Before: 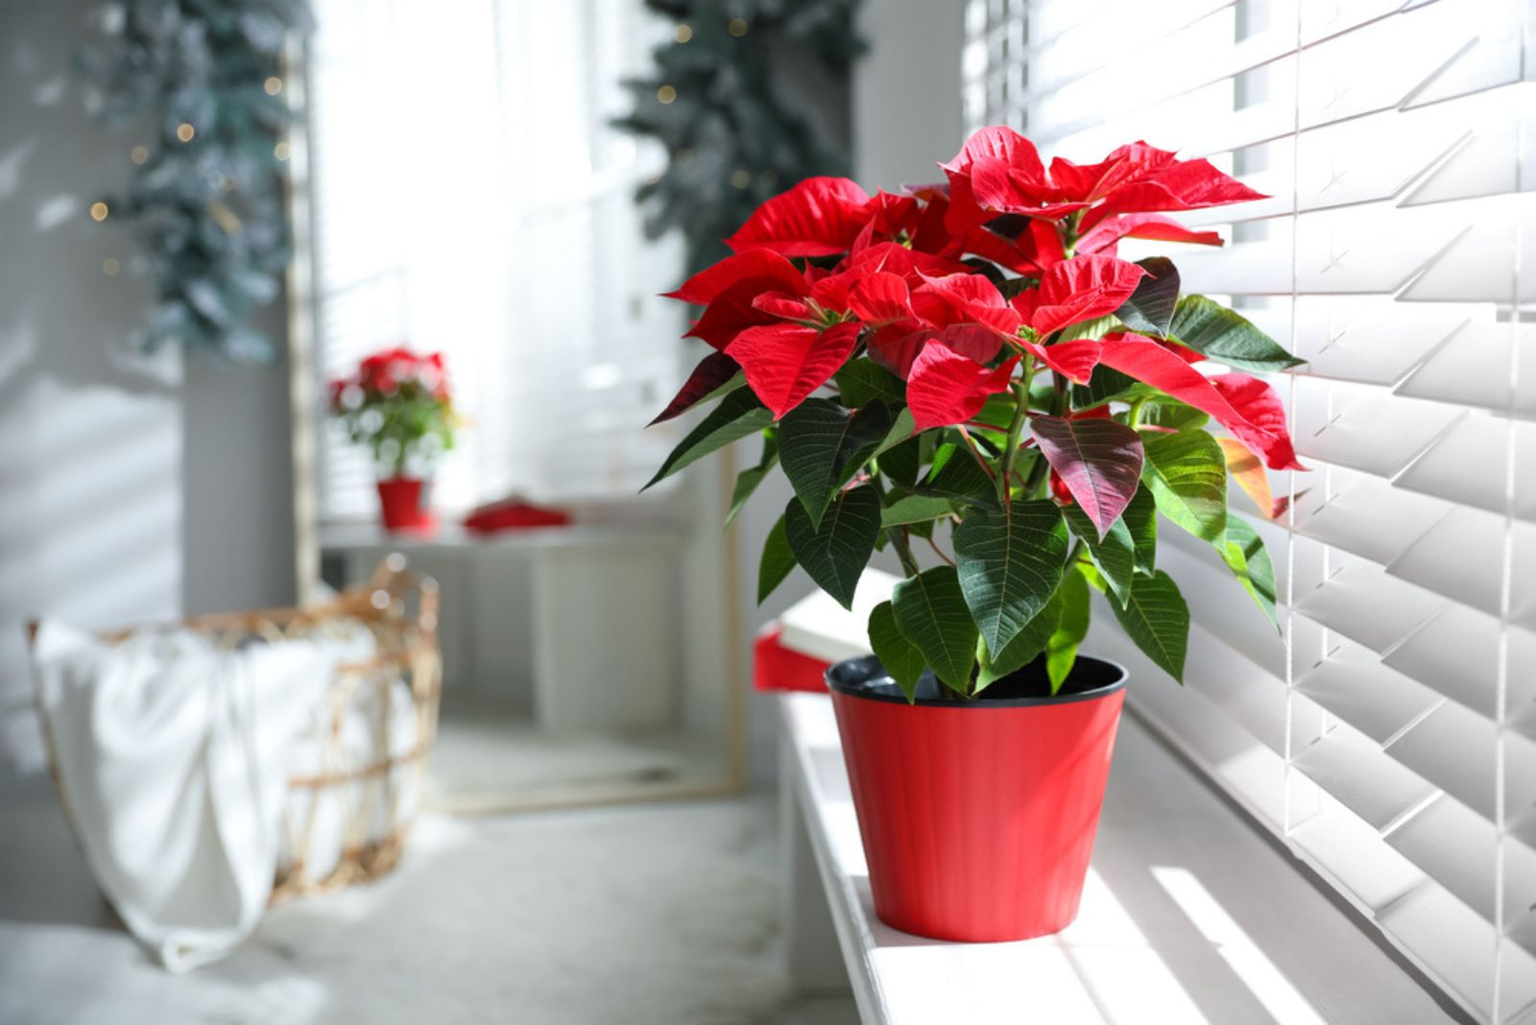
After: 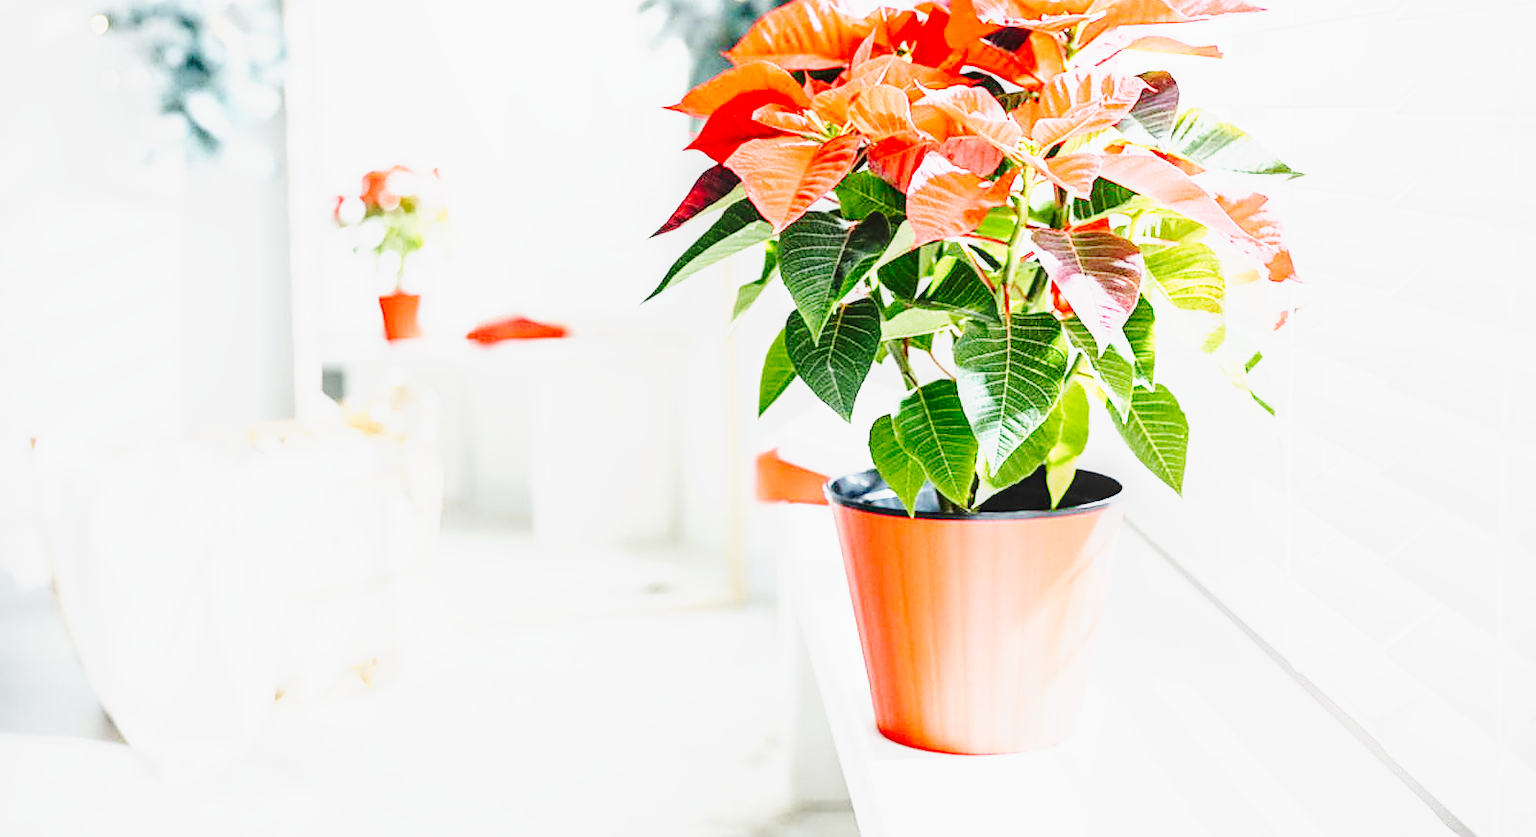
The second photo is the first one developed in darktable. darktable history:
crop and rotate: top 18.303%
tone curve: curves: ch0 [(0, 0.003) (0.113, 0.081) (0.207, 0.184) (0.515, 0.612) (0.712, 0.793) (0.984, 0.961)]; ch1 [(0, 0) (0.172, 0.123) (0.317, 0.272) (0.414, 0.382) (0.476, 0.479) (0.505, 0.498) (0.534, 0.534) (0.621, 0.65) (0.709, 0.764) (1, 1)]; ch2 [(0, 0) (0.411, 0.424) (0.505, 0.505) (0.521, 0.524) (0.537, 0.57) (0.65, 0.699) (1, 1)], preserve colors none
exposure: black level correction 0, exposure 1.739 EV, compensate highlight preservation false
local contrast: on, module defaults
sharpen: on, module defaults
base curve: curves: ch0 [(0, 0) (0.026, 0.03) (0.109, 0.232) (0.351, 0.748) (0.669, 0.968) (1, 1)], preserve colors none
